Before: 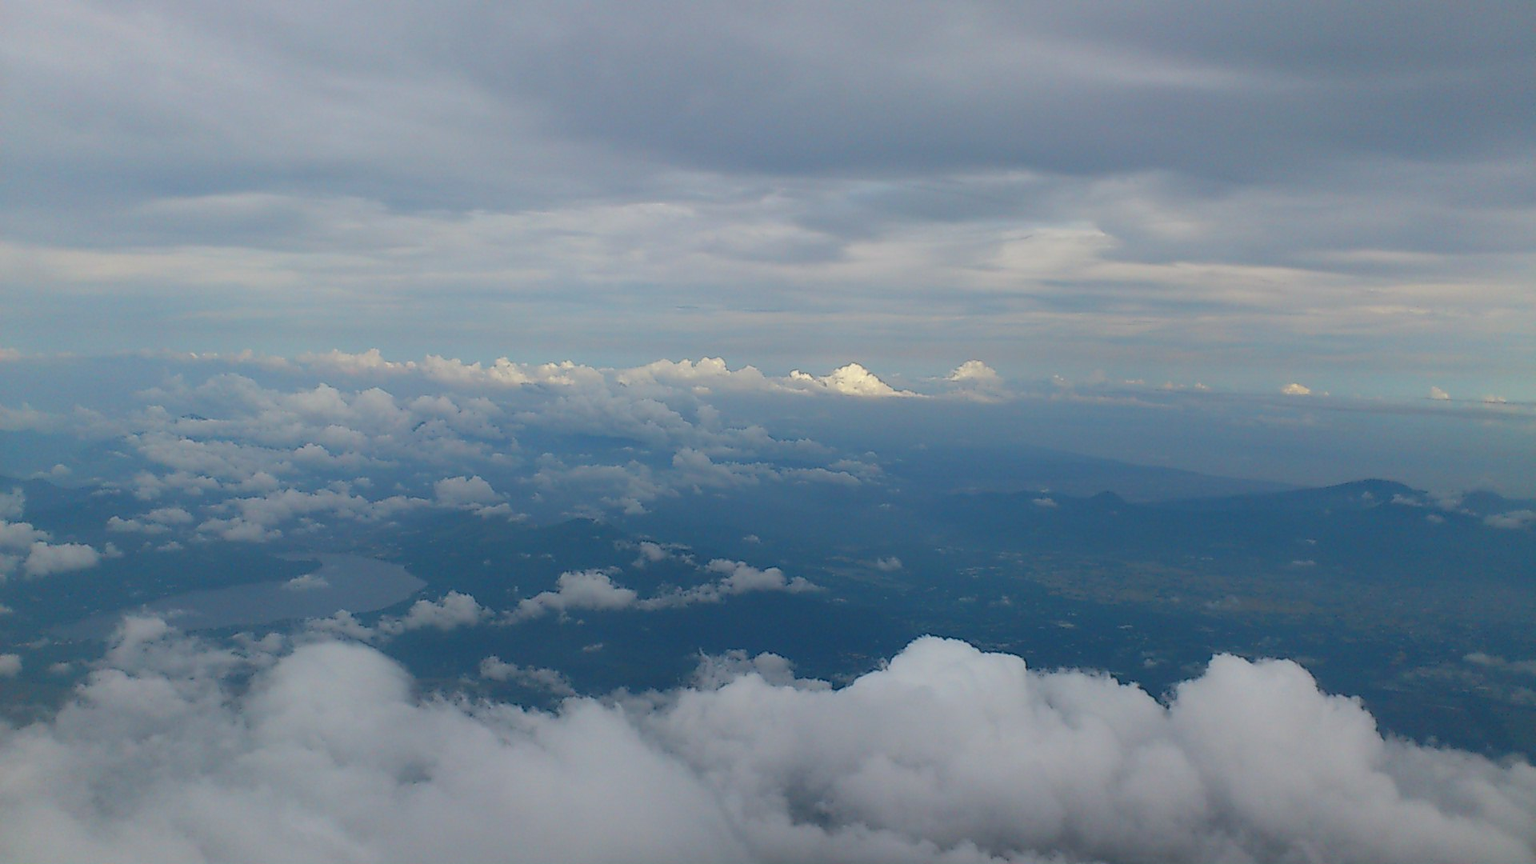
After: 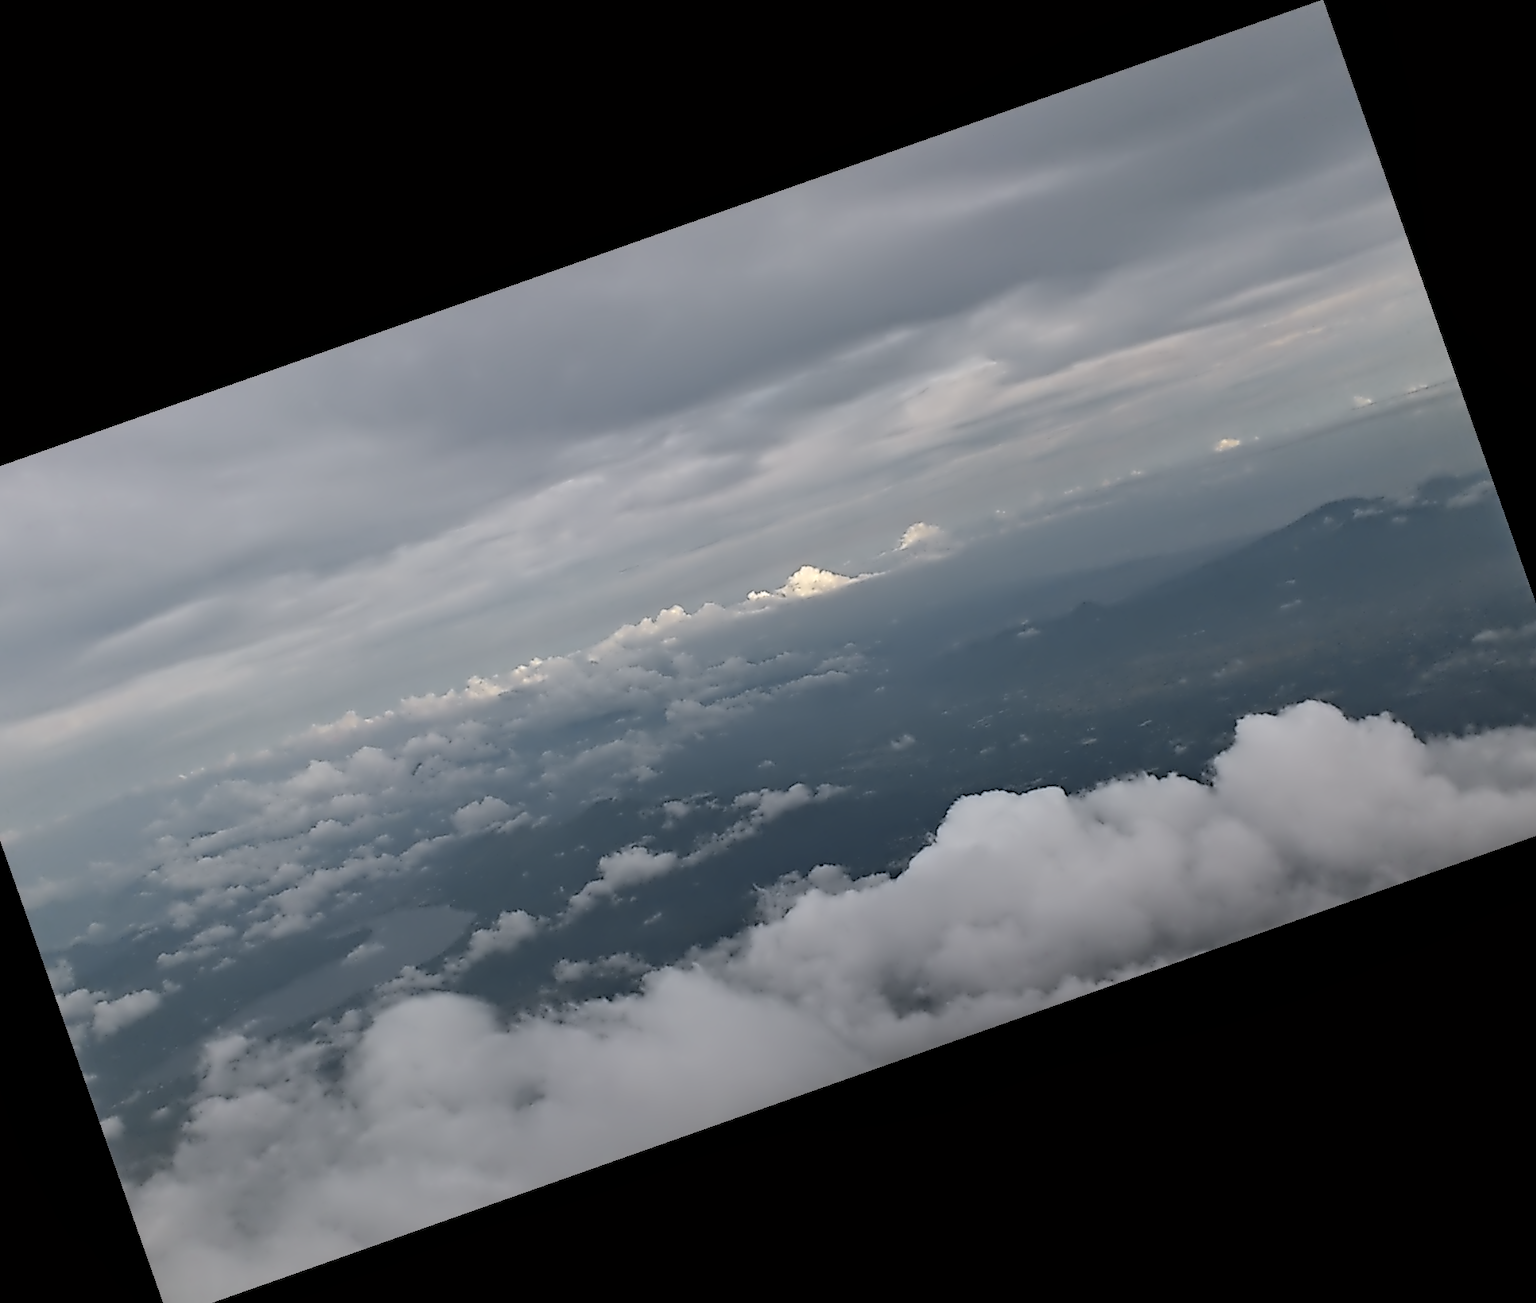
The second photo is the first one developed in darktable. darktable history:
crop and rotate: angle 19.43°, left 6.812%, right 4.125%, bottom 1.087%
color correction: highlights a* 3.12, highlights b* -1.55, shadows a* -0.101, shadows b* 2.52, saturation 0.98
contrast equalizer: octaves 7, y [[0.5, 0.542, 0.583, 0.625, 0.667, 0.708], [0.5 ×6], [0.5 ×6], [0, 0.033, 0.067, 0.1, 0.133, 0.167], [0, 0.05, 0.1, 0.15, 0.2, 0.25]]
color zones: curves: ch0 [(0.035, 0.242) (0.25, 0.5) (0.384, 0.214) (0.488, 0.255) (0.75, 0.5)]; ch1 [(0.063, 0.379) (0.25, 0.5) (0.354, 0.201) (0.489, 0.085) (0.729, 0.271)]; ch2 [(0.25, 0.5) (0.38, 0.517) (0.442, 0.51) (0.735, 0.456)]
